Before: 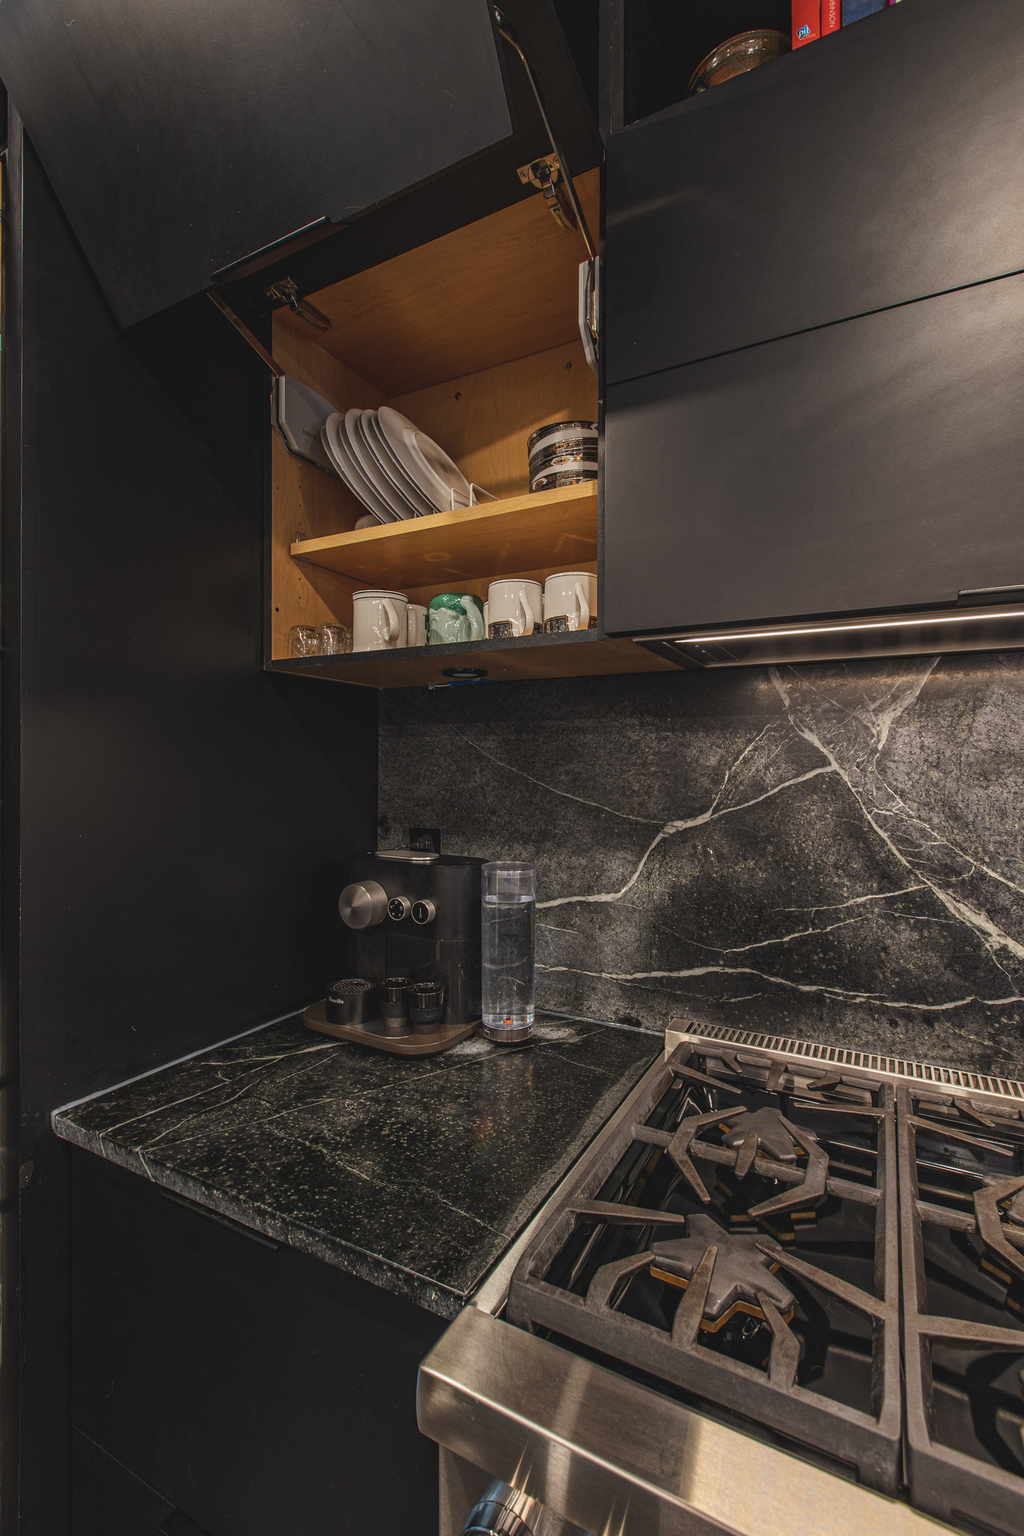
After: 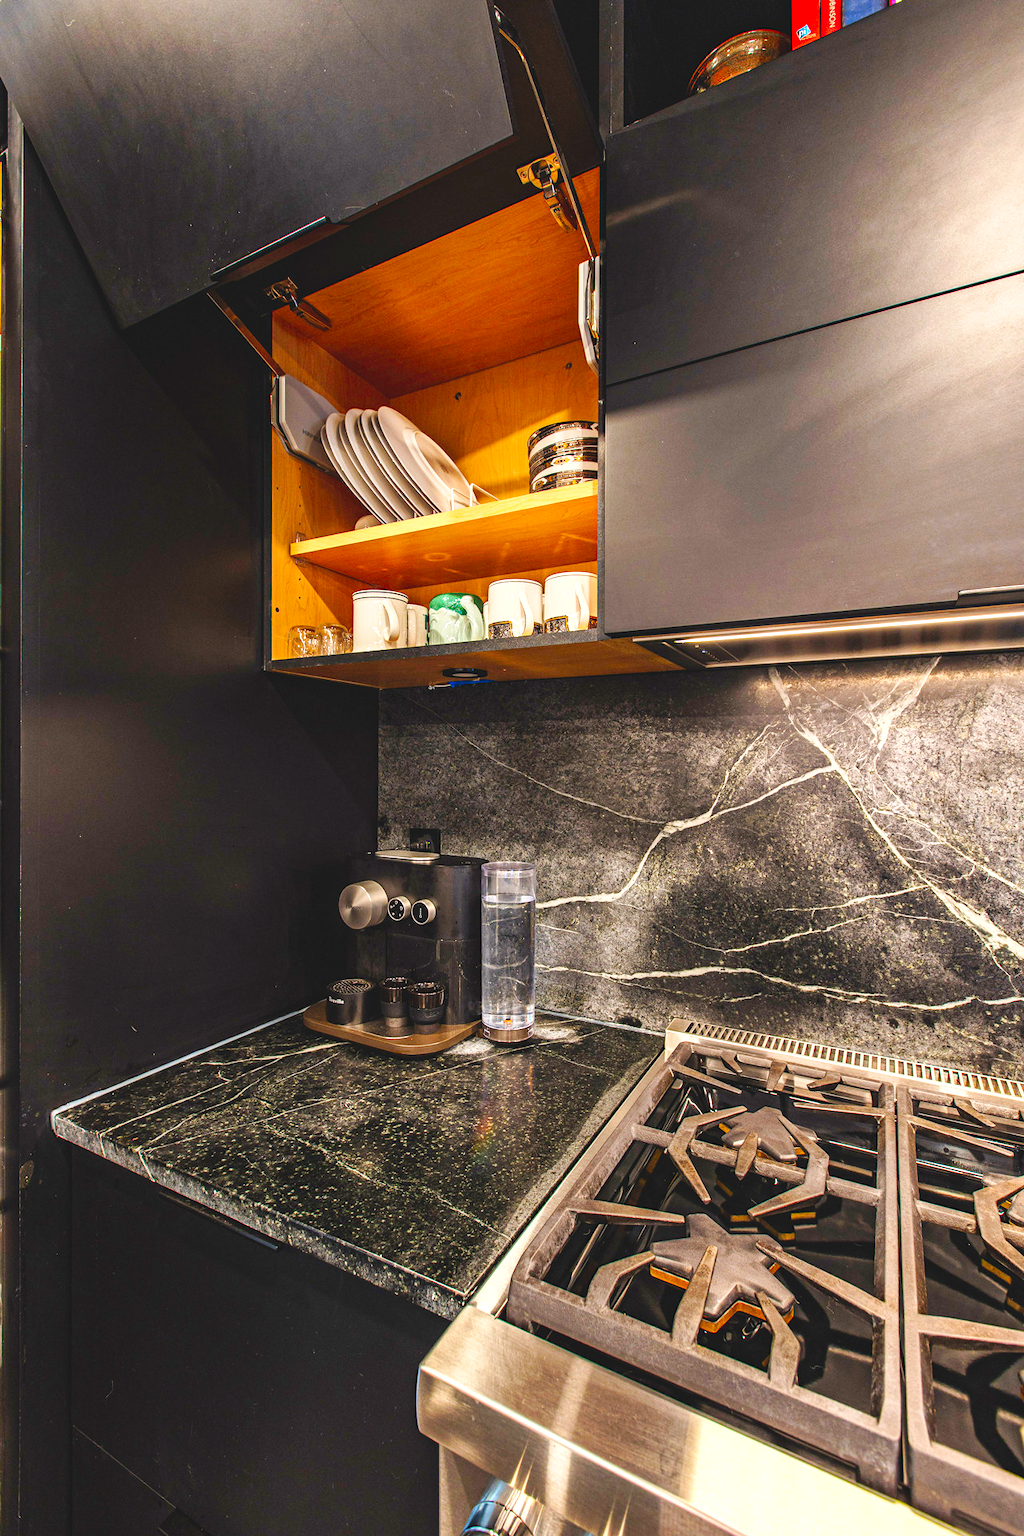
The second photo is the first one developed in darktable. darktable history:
base curve: curves: ch0 [(0, 0) (0.036, 0.025) (0.121, 0.166) (0.206, 0.329) (0.605, 0.79) (1, 1)], preserve colors none
exposure: black level correction 0, exposure 1.286 EV, compensate exposure bias true, compensate highlight preservation false
contrast brightness saturation: saturation 0.501
